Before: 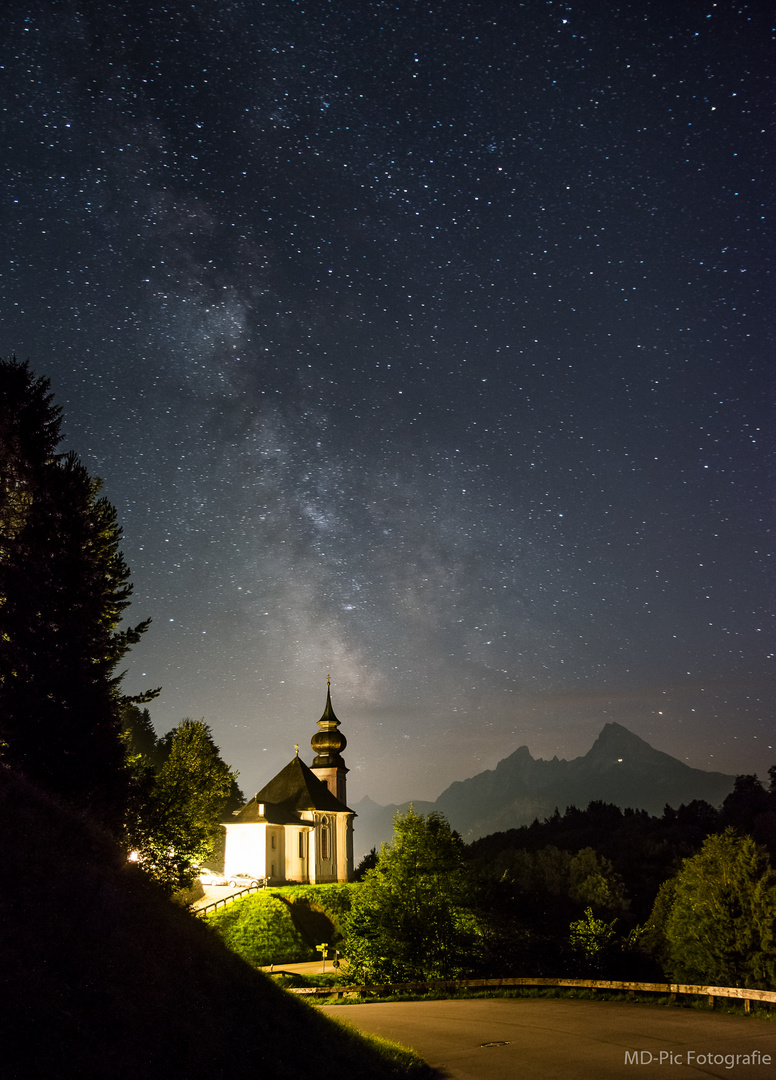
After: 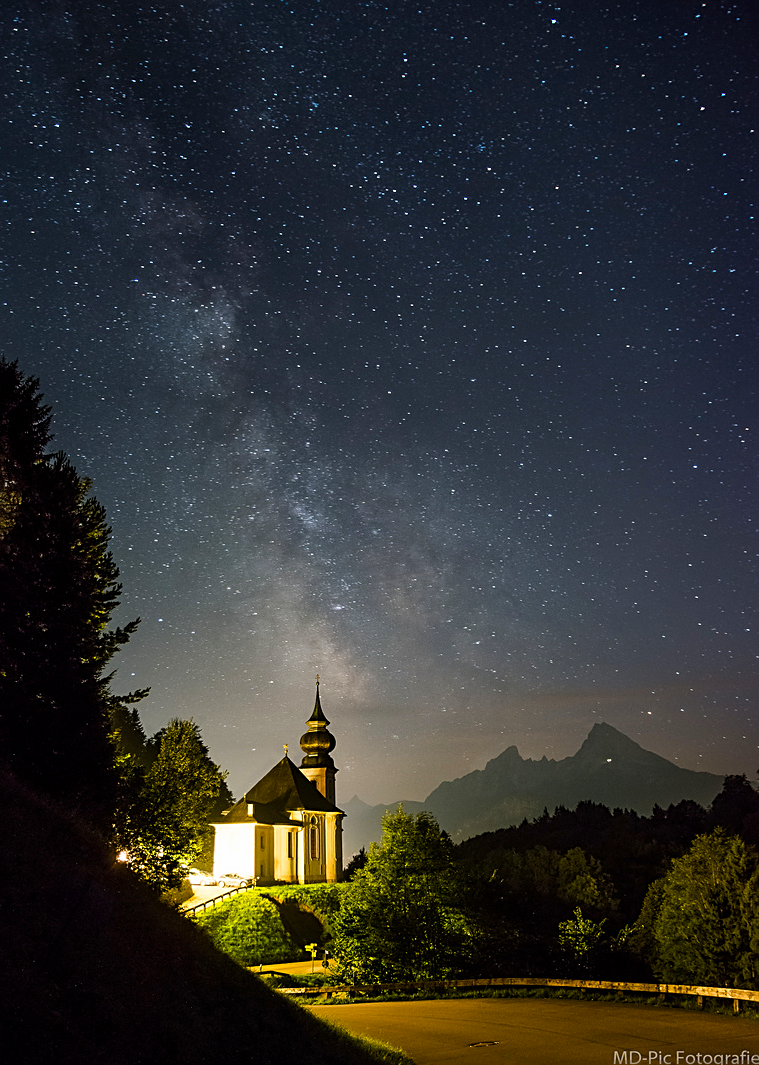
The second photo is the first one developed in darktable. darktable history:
sharpen: on, module defaults
color balance rgb: shadows lift › chroma 0.673%, shadows lift › hue 112.74°, power › hue 72.46°, perceptual saturation grading › global saturation 19.277%, global vibrance 20%
crop and rotate: left 1.621%, right 0.556%, bottom 1.306%
